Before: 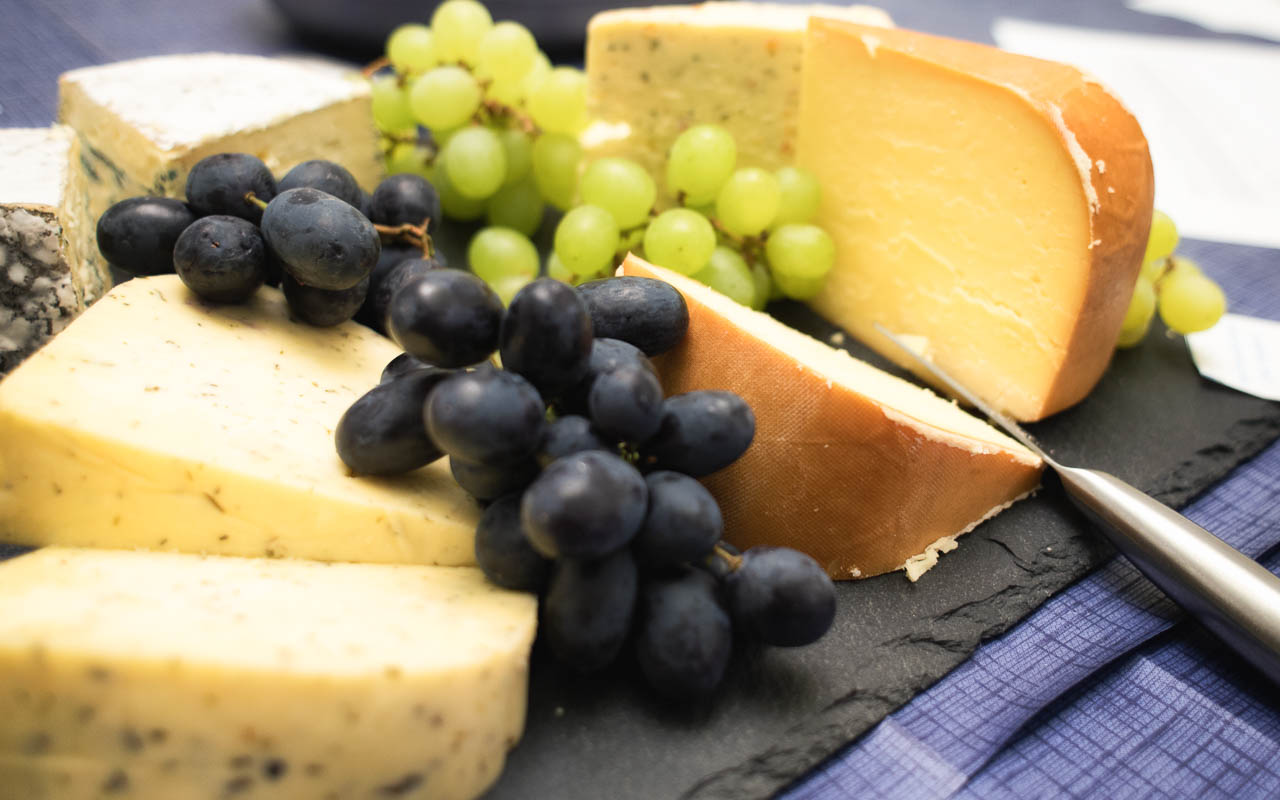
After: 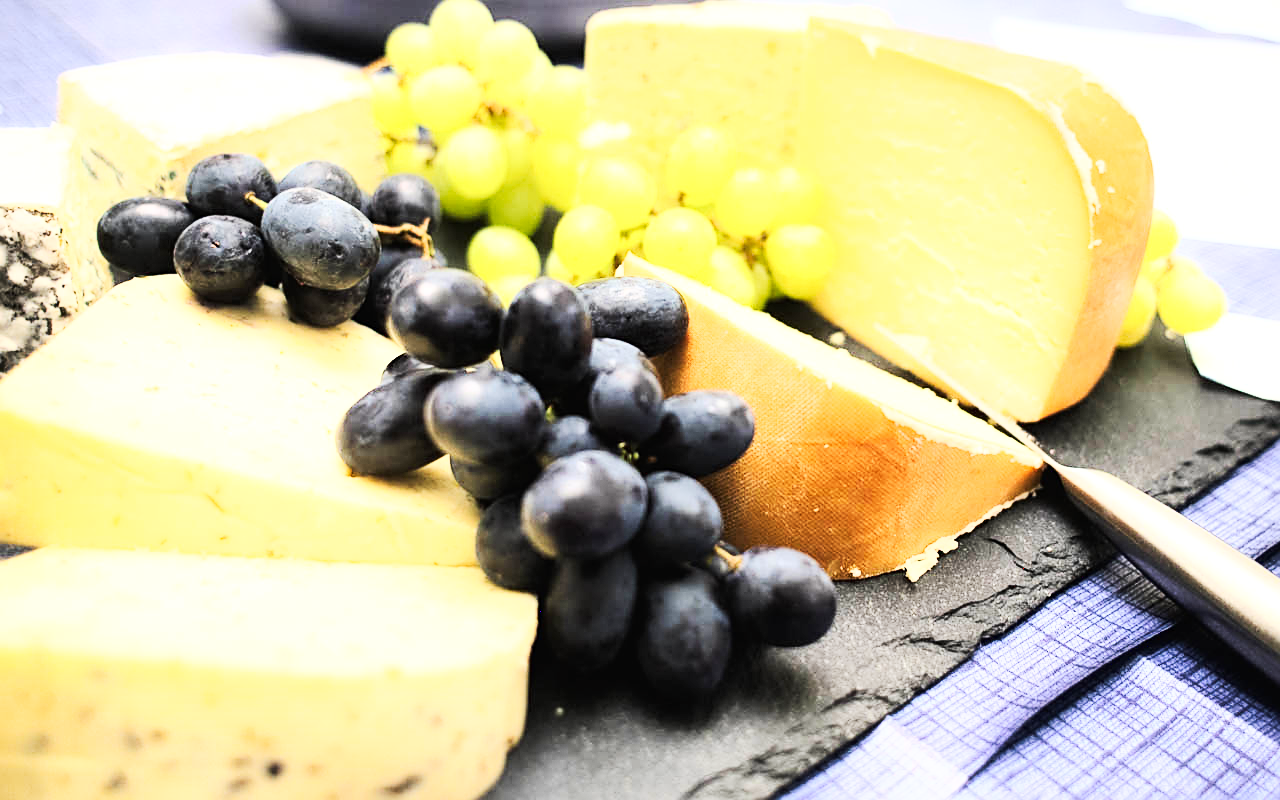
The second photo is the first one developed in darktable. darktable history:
base curve: curves: ch0 [(0, 0) (0.007, 0.004) (0.027, 0.03) (0.046, 0.07) (0.207, 0.54) (0.442, 0.872) (0.673, 0.972) (1, 1)]
exposure: black level correction 0.001, exposure 0.499 EV, compensate highlight preservation false
sharpen: on, module defaults
tone curve: curves: ch0 [(0, 0) (0.003, 0.006) (0.011, 0.015) (0.025, 0.032) (0.044, 0.054) (0.069, 0.079) (0.1, 0.111) (0.136, 0.146) (0.177, 0.186) (0.224, 0.229) (0.277, 0.286) (0.335, 0.348) (0.399, 0.426) (0.468, 0.514) (0.543, 0.609) (0.623, 0.706) (0.709, 0.789) (0.801, 0.862) (0.898, 0.926) (1, 1)], preserve colors none
